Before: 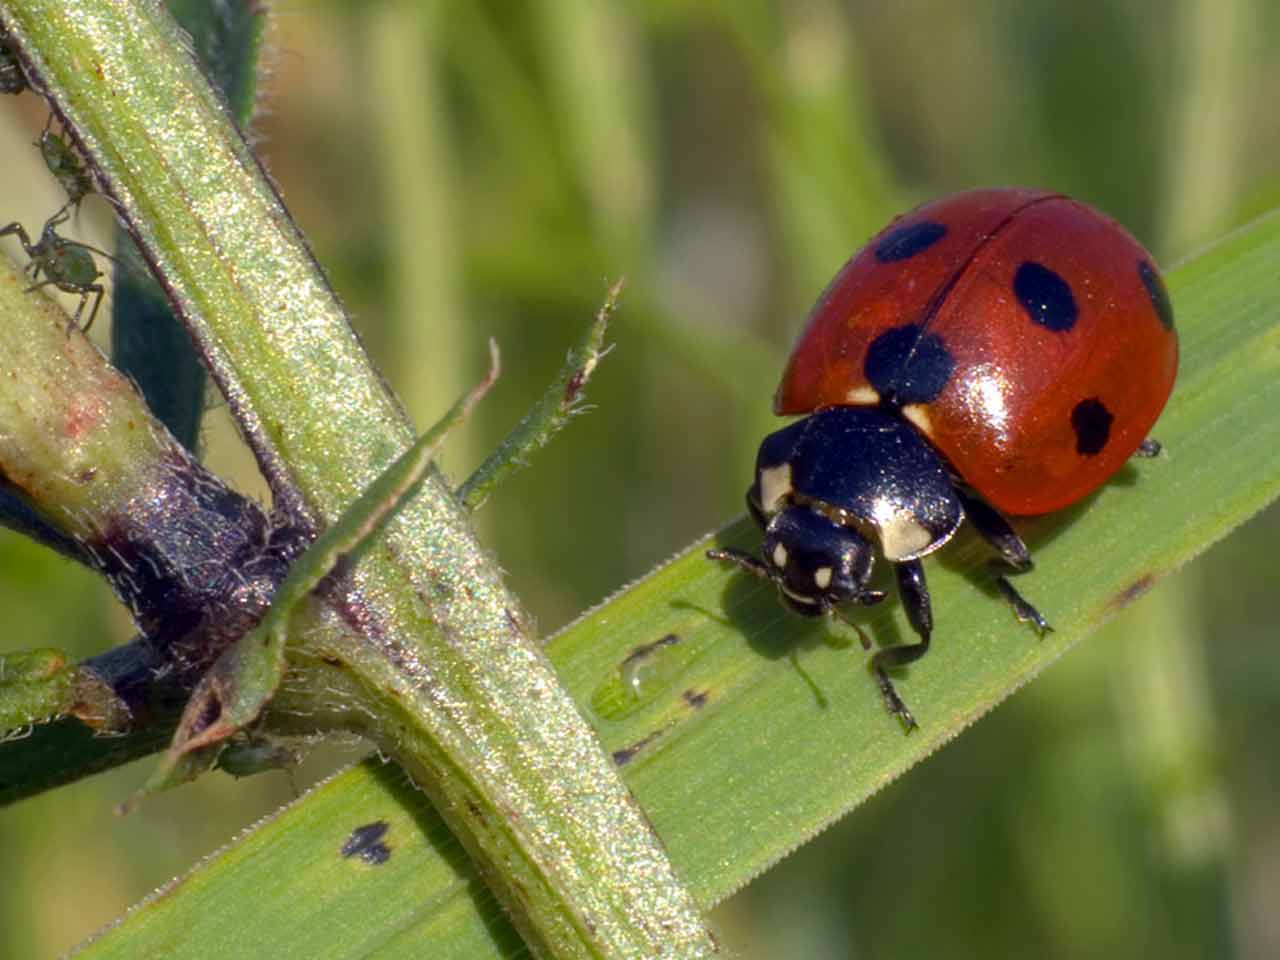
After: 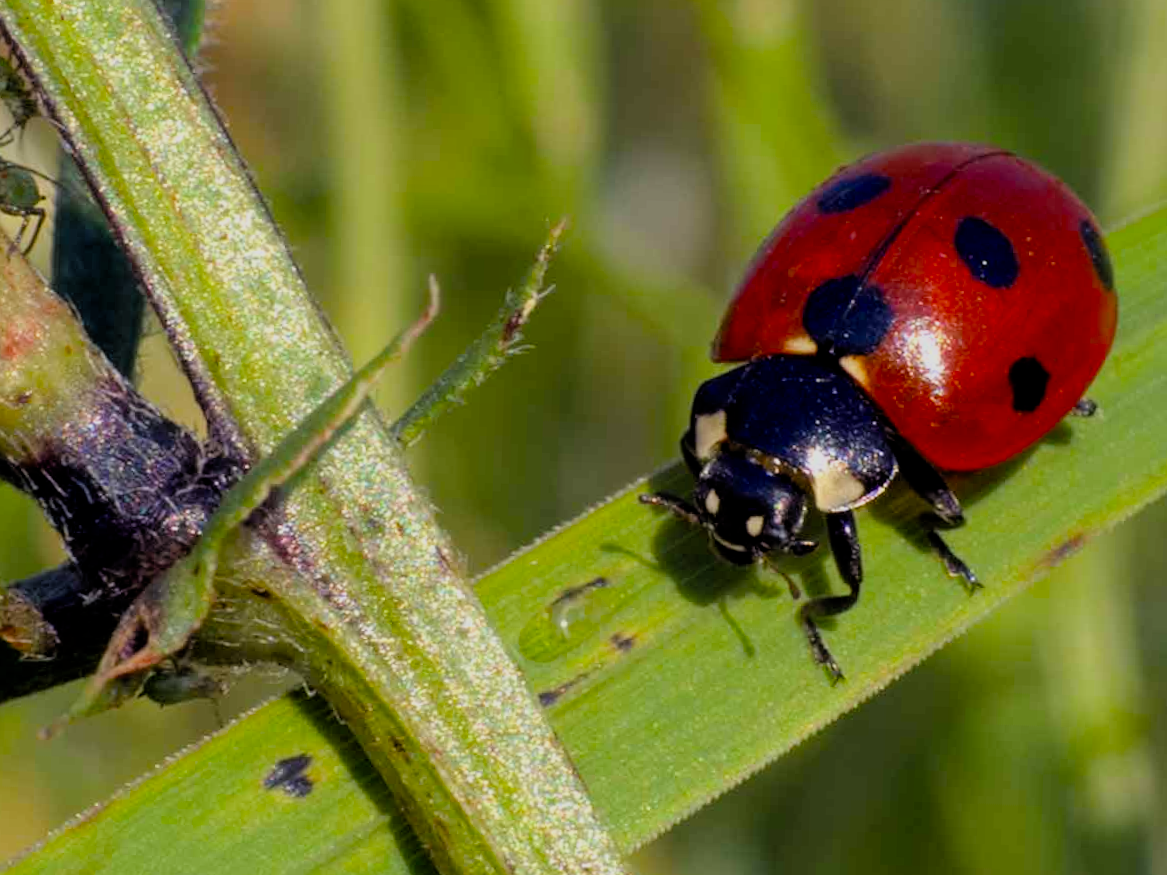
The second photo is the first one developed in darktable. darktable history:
filmic rgb: black relative exposure -7.6 EV, white relative exposure 4.64 EV, threshold 3 EV, target black luminance 0%, hardness 3.55, latitude 50.51%, contrast 1.033, highlights saturation mix 10%, shadows ↔ highlights balance -0.198%, color science v4 (2020), enable highlight reconstruction true
crop and rotate: angle -1.96°, left 3.097%, top 4.154%, right 1.586%, bottom 0.529%
